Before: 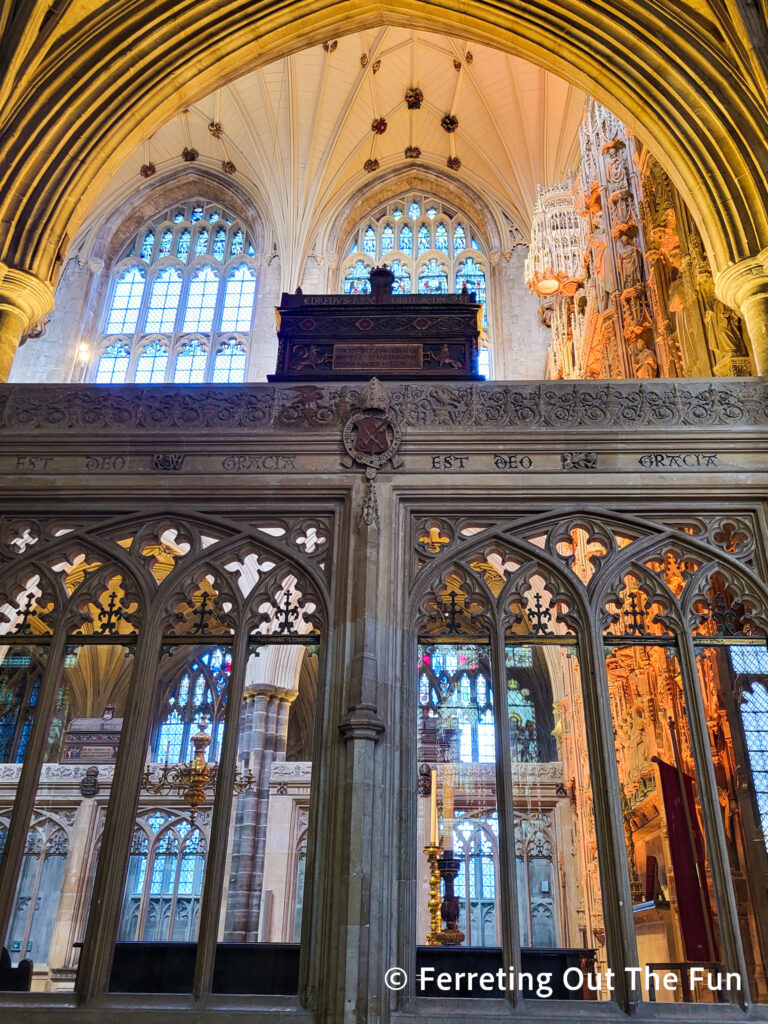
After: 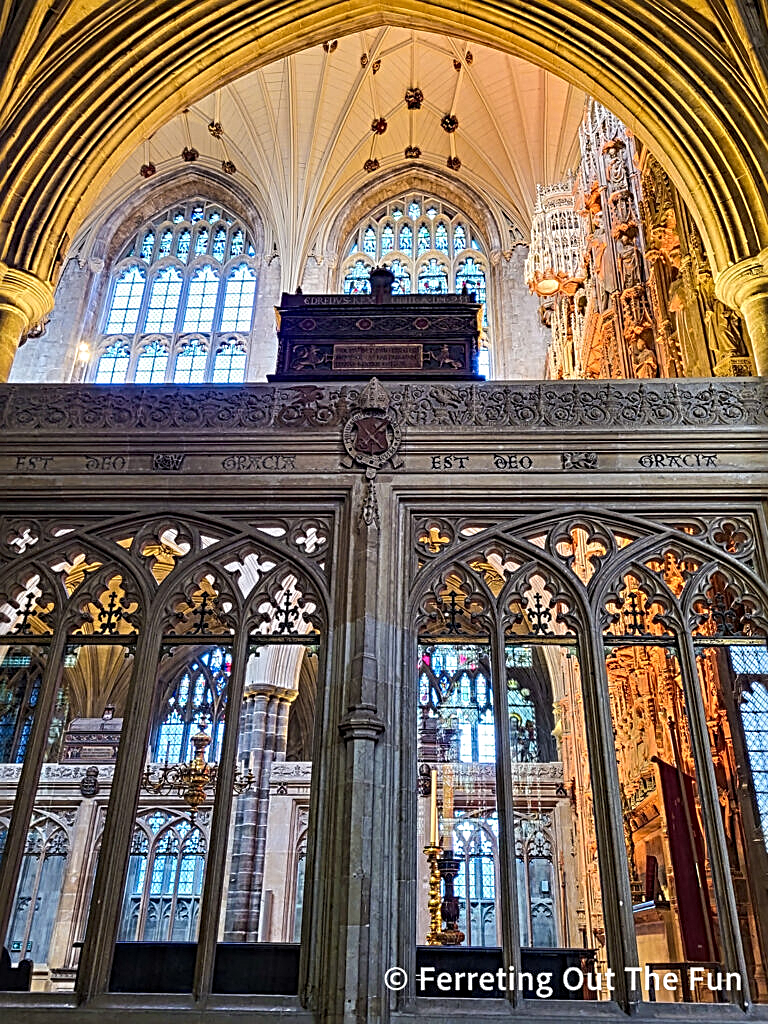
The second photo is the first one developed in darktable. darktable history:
contrast equalizer: y [[0.5, 0.5, 0.5, 0.539, 0.64, 0.611], [0.5 ×6], [0.5 ×6], [0 ×6], [0 ×6]]
sharpen: radius 2.767
